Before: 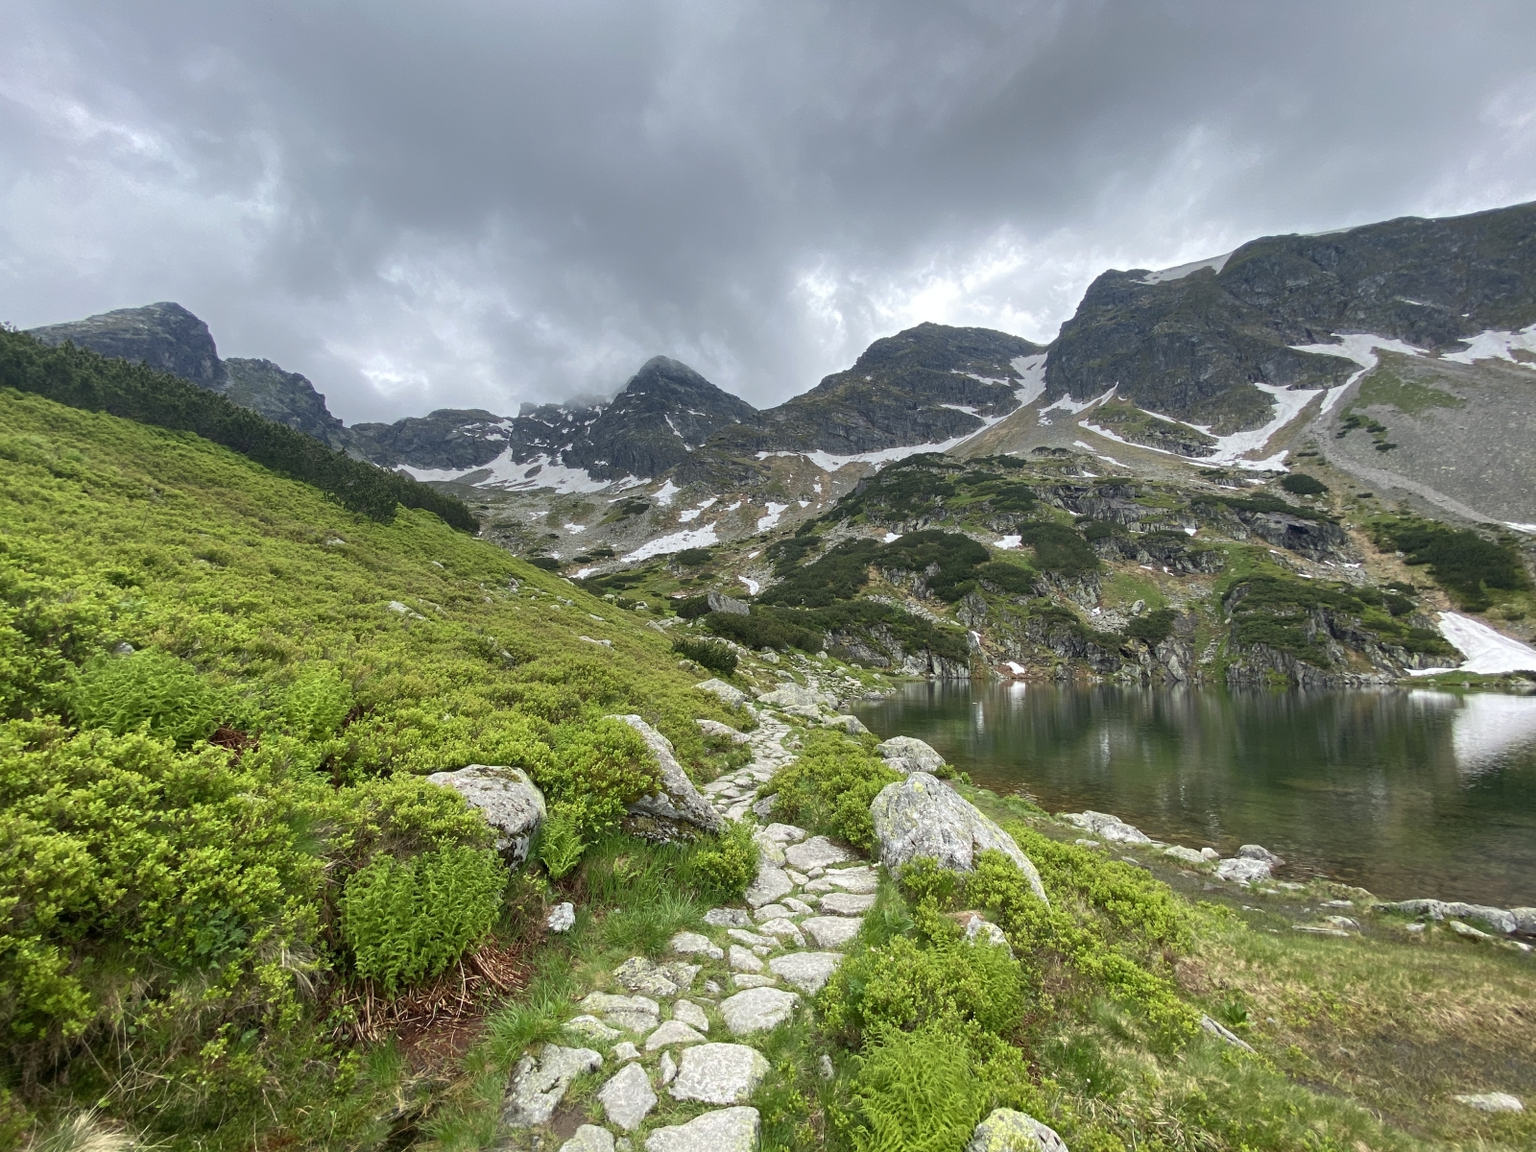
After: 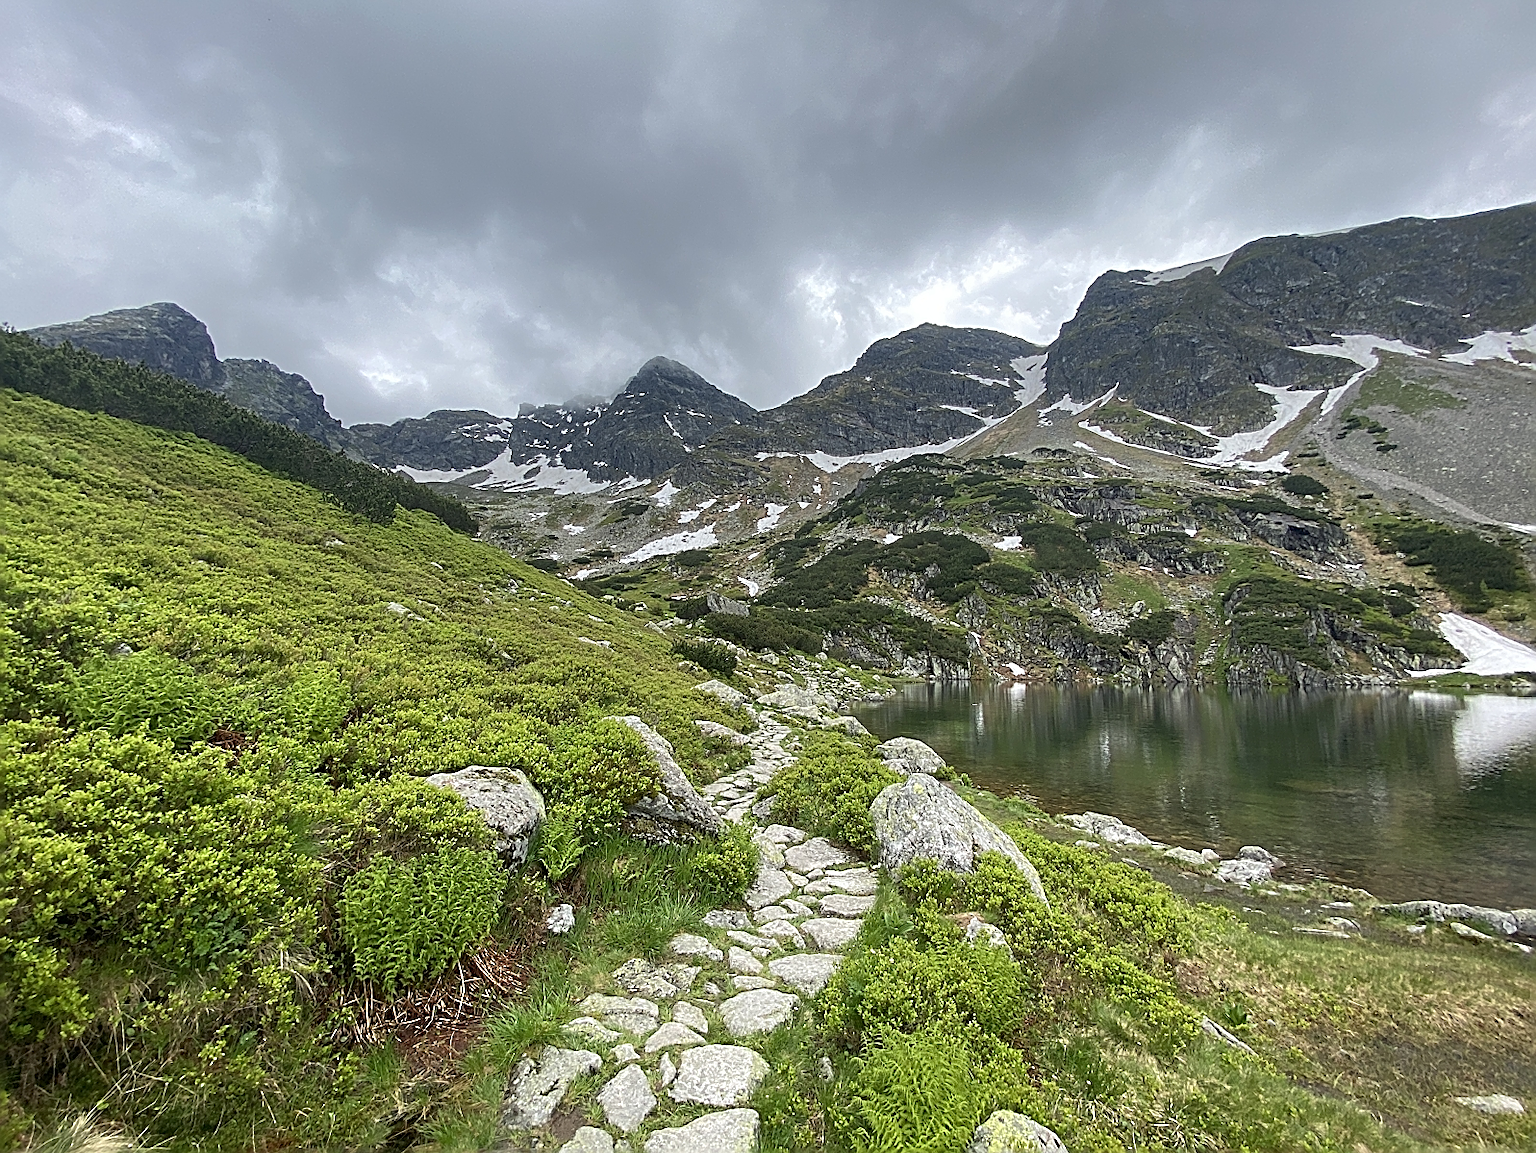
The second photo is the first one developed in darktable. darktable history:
crop and rotate: left 0.163%, bottom 0%
sharpen: radius 1.646, amount 1.309
